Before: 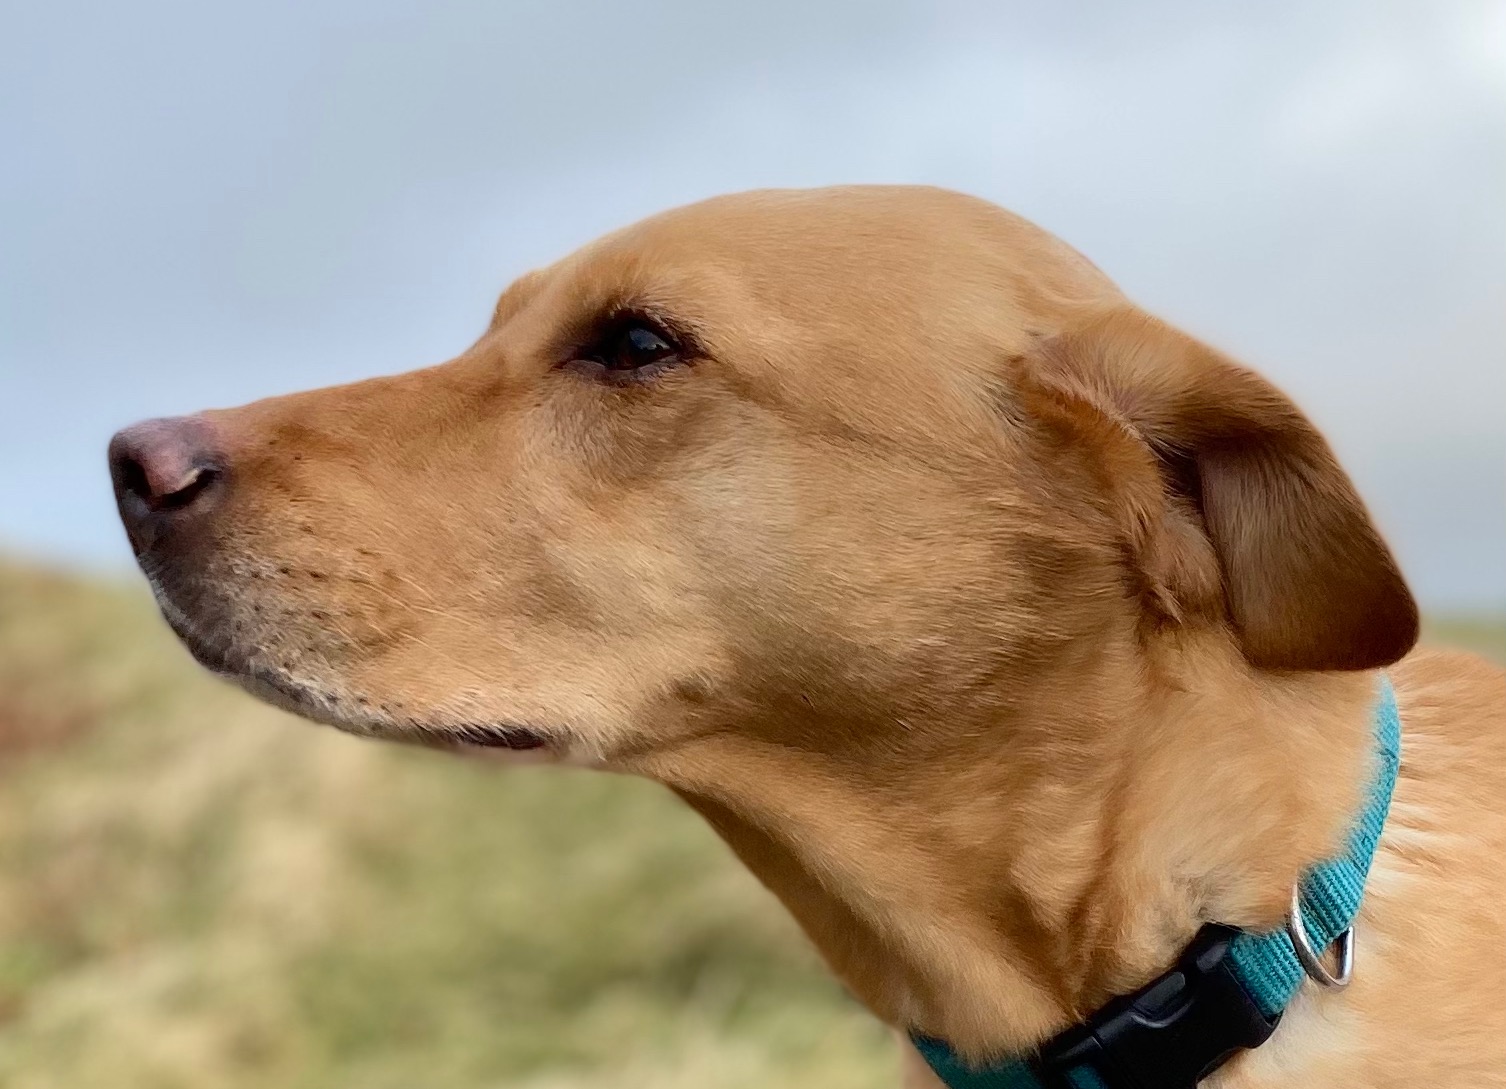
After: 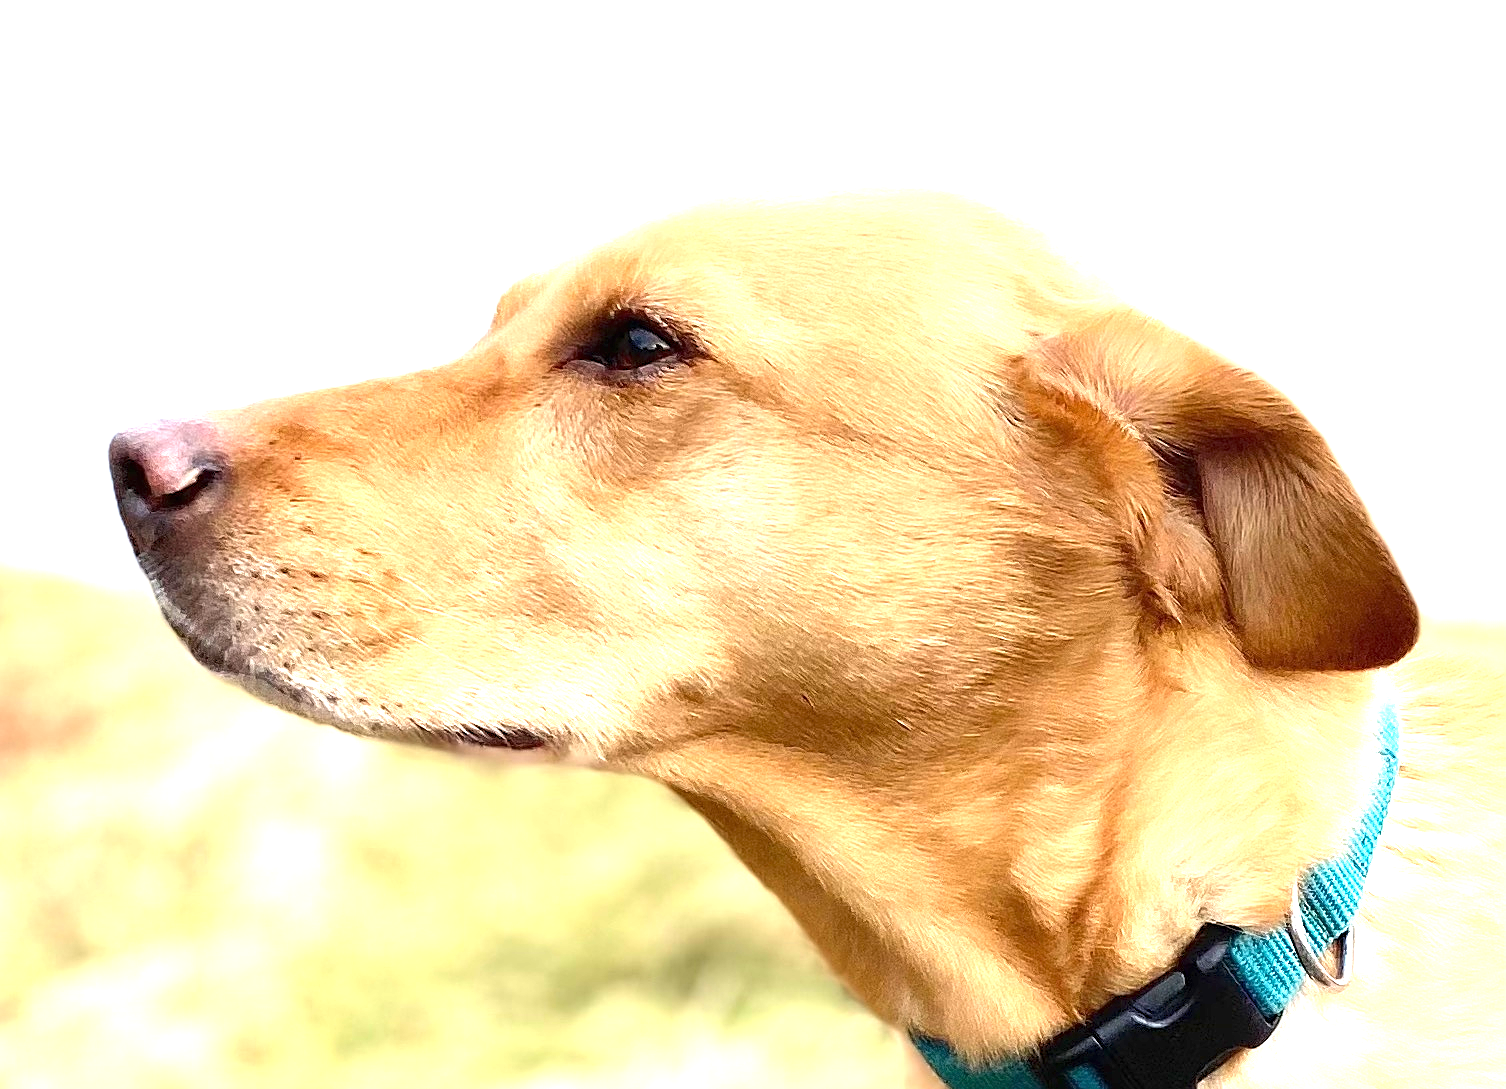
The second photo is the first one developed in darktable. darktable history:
exposure: black level correction 0, exposure 1.741 EV, compensate exposure bias true, compensate highlight preservation false
vignetting: fall-off start 100%, brightness 0.3, saturation 0
sharpen: on, module defaults
levels: levels [0, 0.499, 1]
